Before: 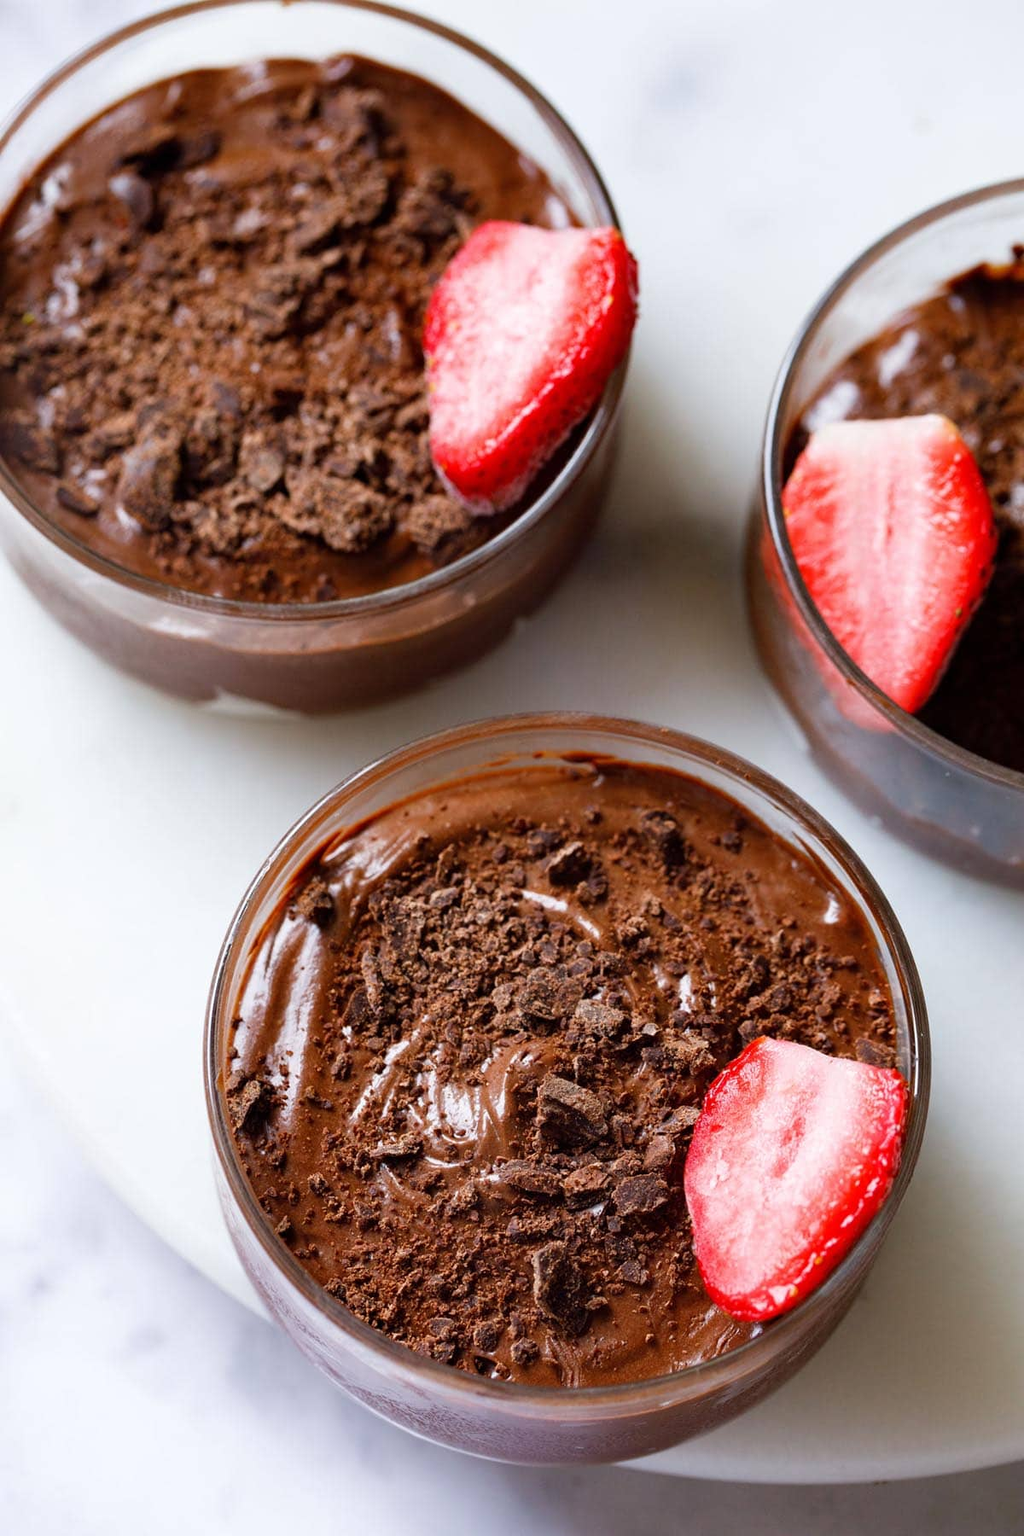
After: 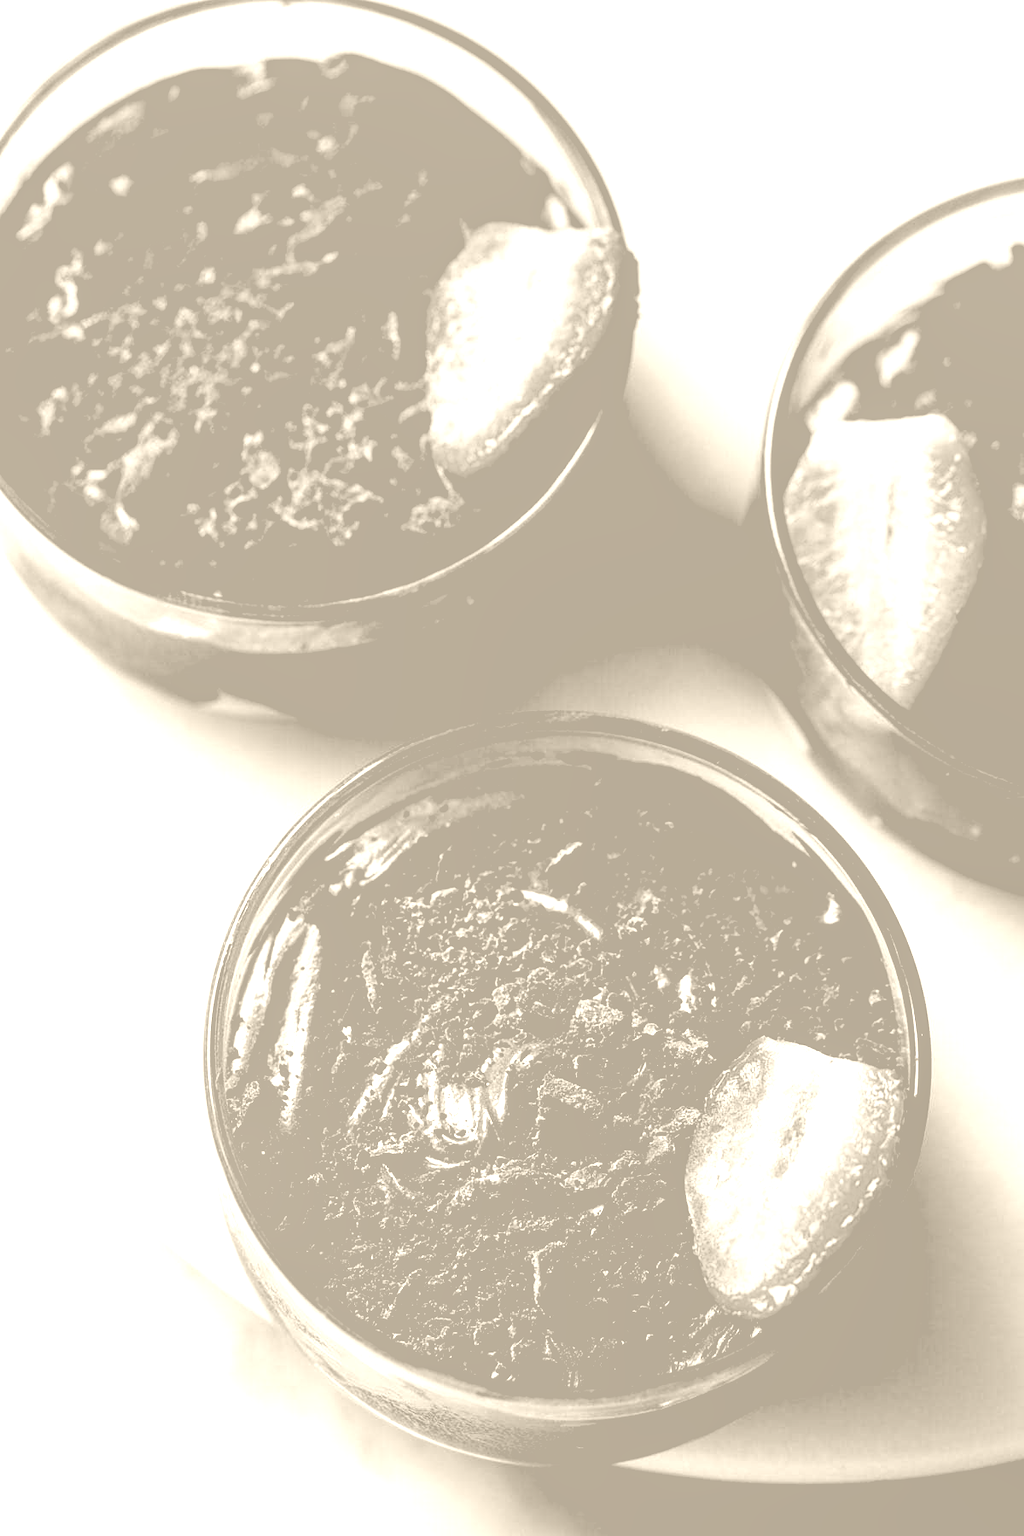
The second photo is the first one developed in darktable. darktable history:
contrast brightness saturation: brightness -1, saturation 1
shadows and highlights: radius 125.46, shadows 30.51, highlights -30.51, low approximation 0.01, soften with gaussian
tone curve: curves: ch0 [(0, 0) (0.078, 0.029) (0.265, 0.241) (0.507, 0.56) (0.744, 0.826) (1, 0.948)]; ch1 [(0, 0) (0.346, 0.307) (0.418, 0.383) (0.46, 0.439) (0.482, 0.493) (0.502, 0.5) (0.517, 0.506) (0.55, 0.557) (0.601, 0.637) (0.666, 0.7) (1, 1)]; ch2 [(0, 0) (0.346, 0.34) (0.431, 0.45) (0.485, 0.494) (0.5, 0.498) (0.508, 0.499) (0.532, 0.546) (0.579, 0.628) (0.625, 0.668) (1, 1)], color space Lab, independent channels, preserve colors none
local contrast: detail 110%
colorize: hue 36°, saturation 71%, lightness 80.79%
levels: levels [0.036, 0.364, 0.827]
